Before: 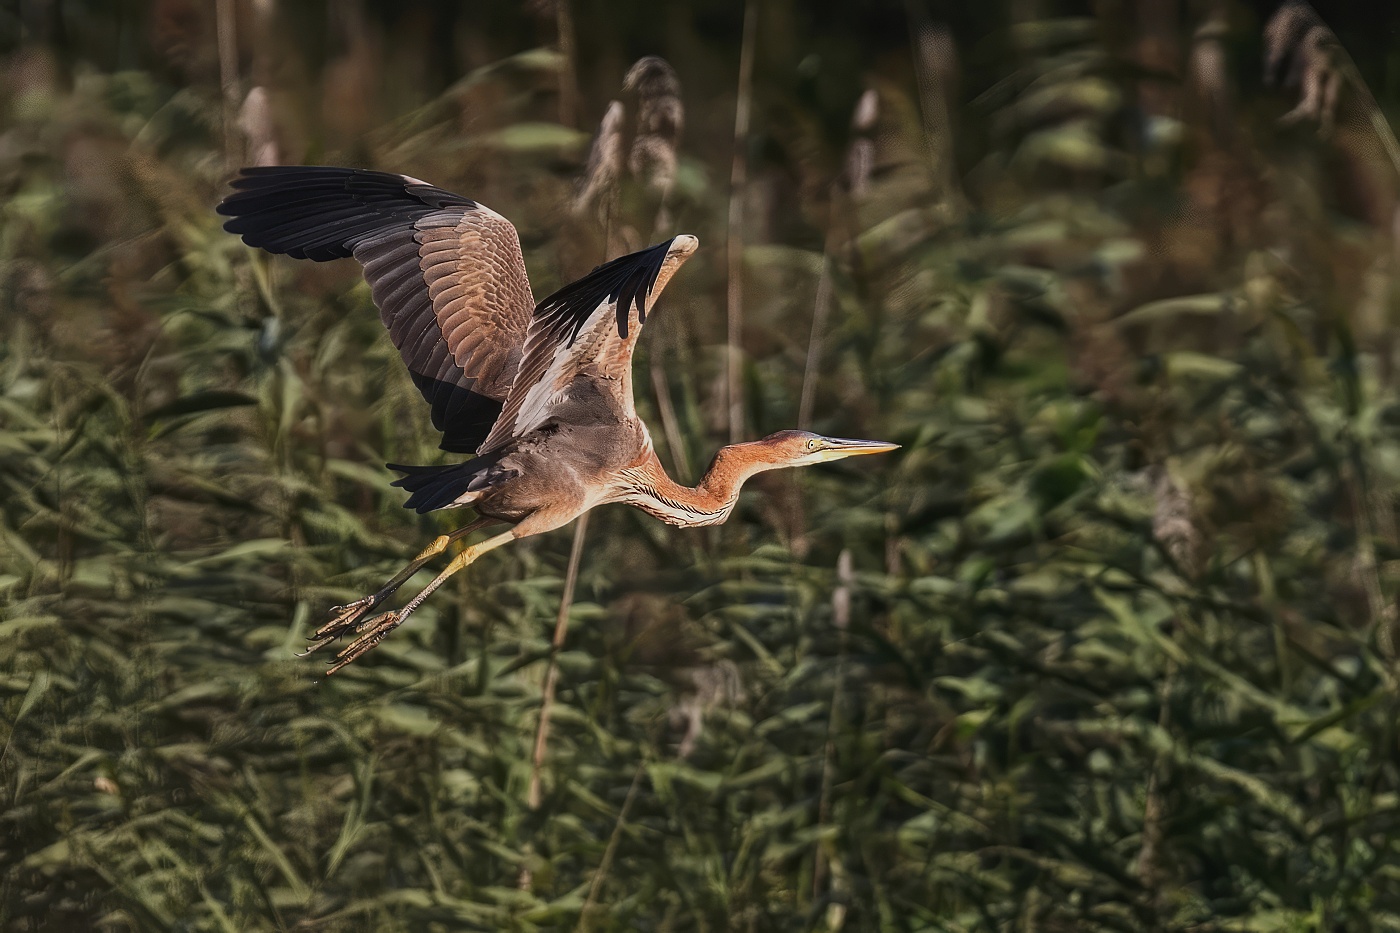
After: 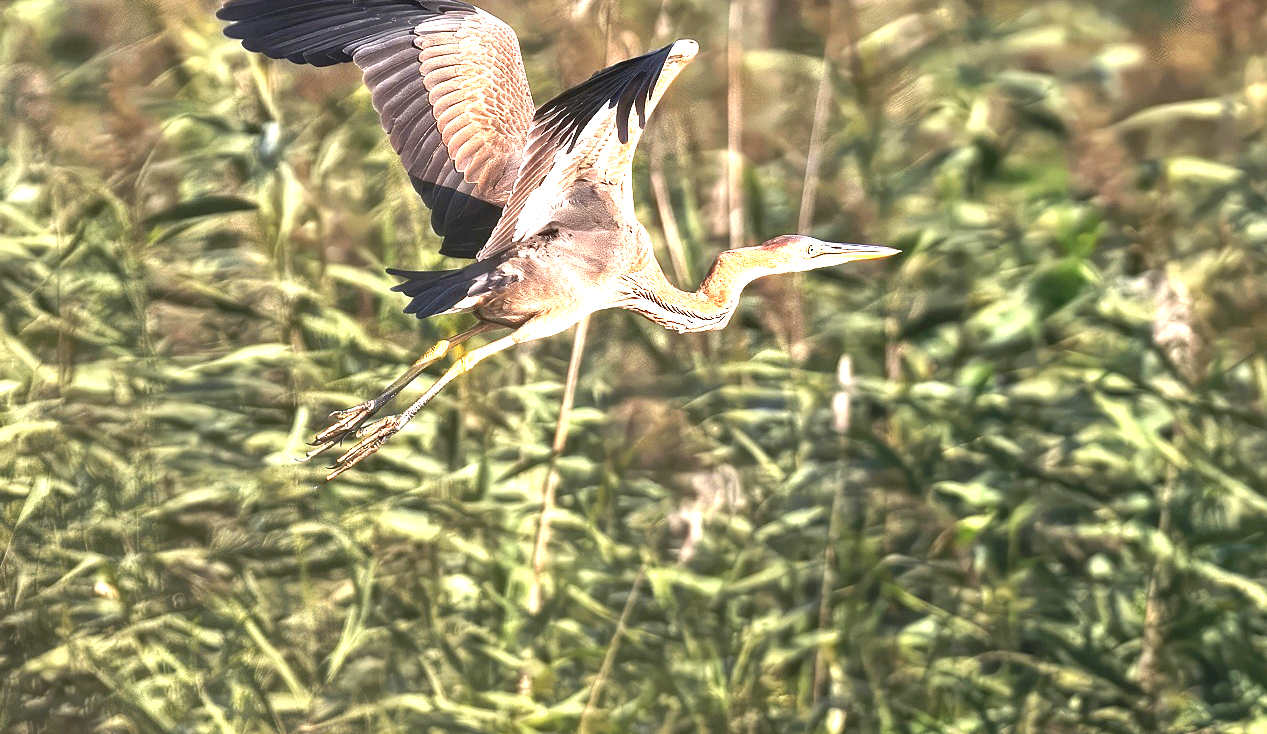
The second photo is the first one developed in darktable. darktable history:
exposure: black level correction 0.001, exposure 1.822 EV, compensate exposure bias true, compensate highlight preservation false
crop: top 20.916%, right 9.437%, bottom 0.316%
